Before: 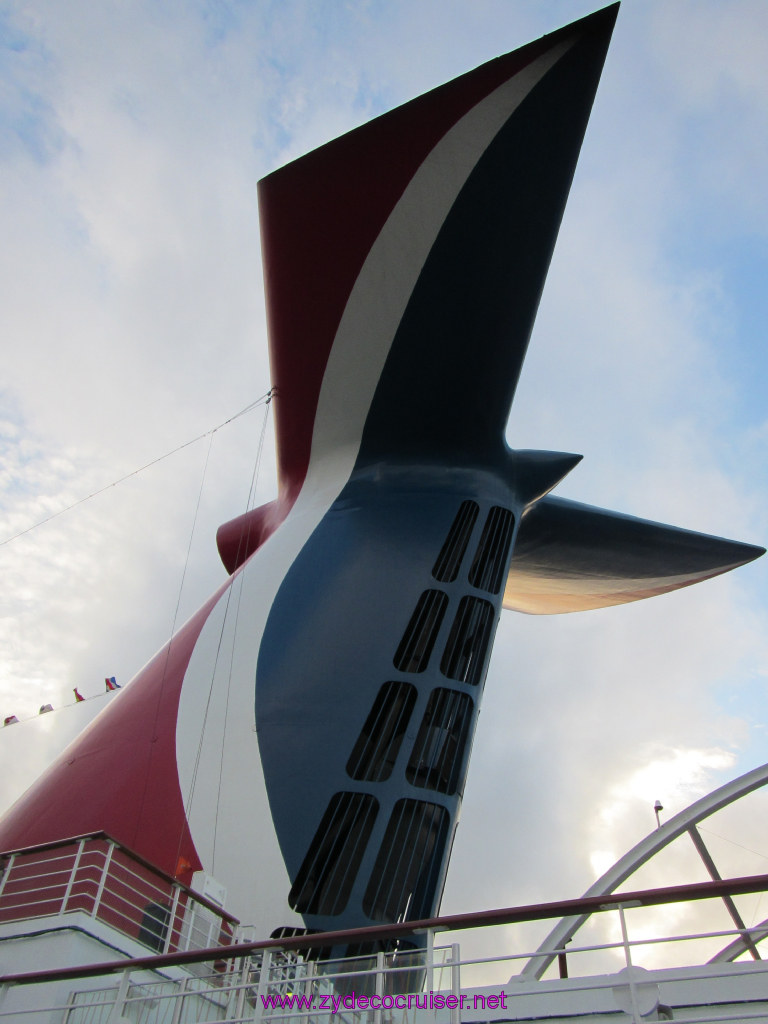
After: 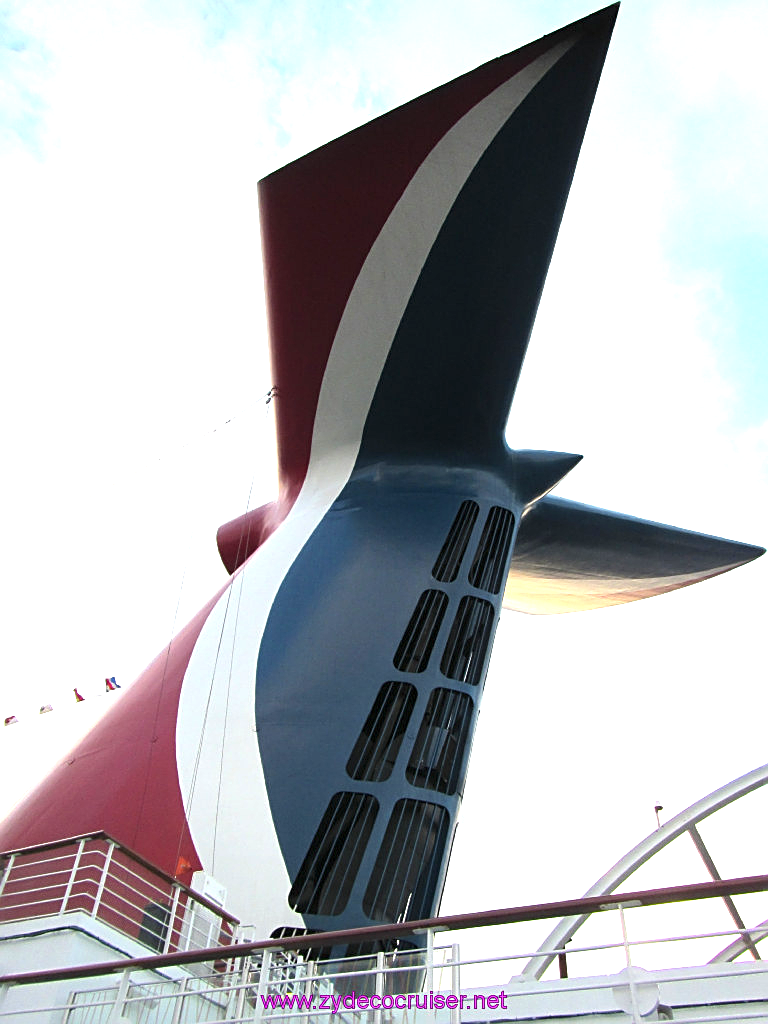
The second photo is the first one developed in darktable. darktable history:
exposure: black level correction 0, exposure 1.296 EV, compensate highlight preservation false
sharpen: on, module defaults
